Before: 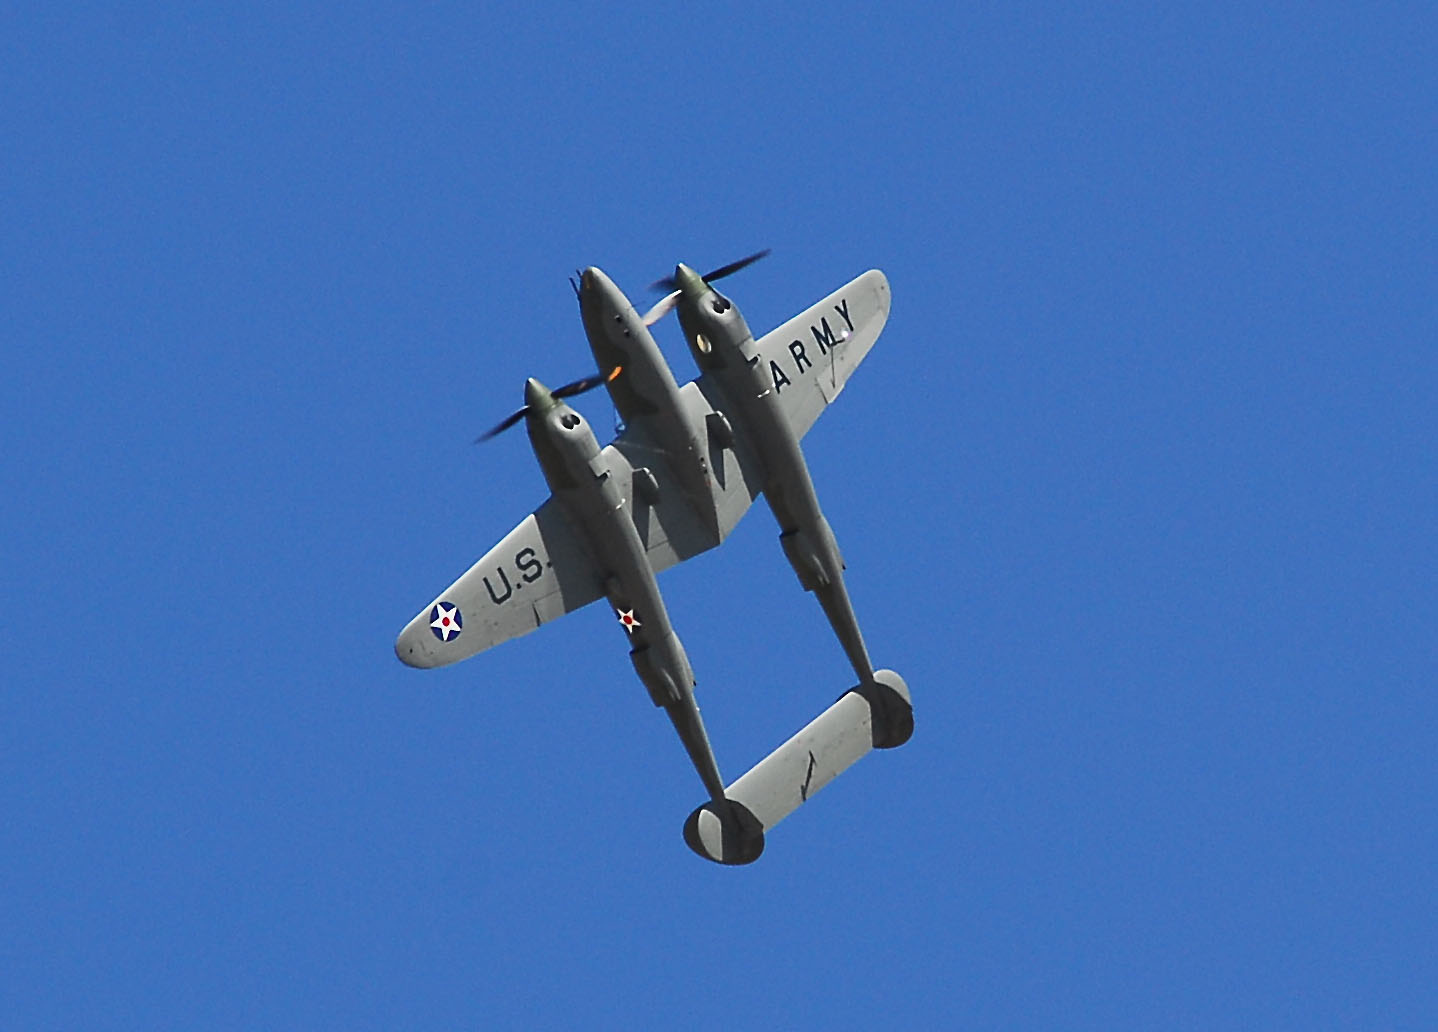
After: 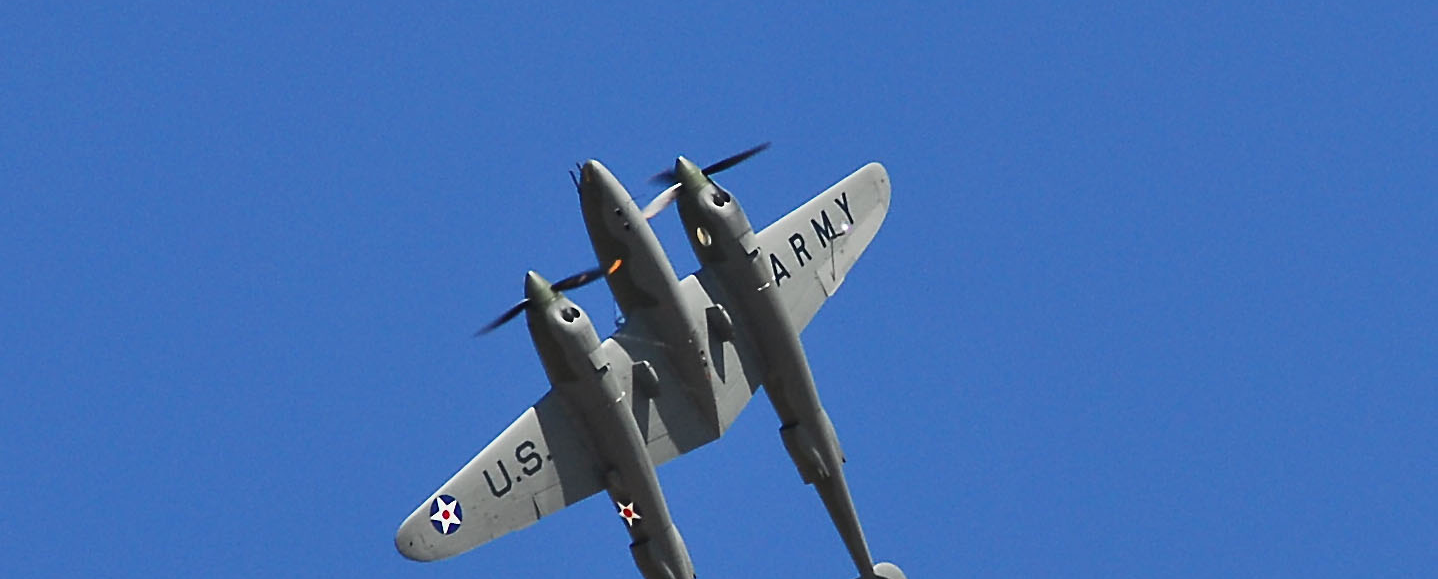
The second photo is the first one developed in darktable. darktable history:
crop and rotate: top 10.425%, bottom 33.431%
shadows and highlights: shadows color adjustment 97.99%, highlights color adjustment 58.52%, soften with gaussian
